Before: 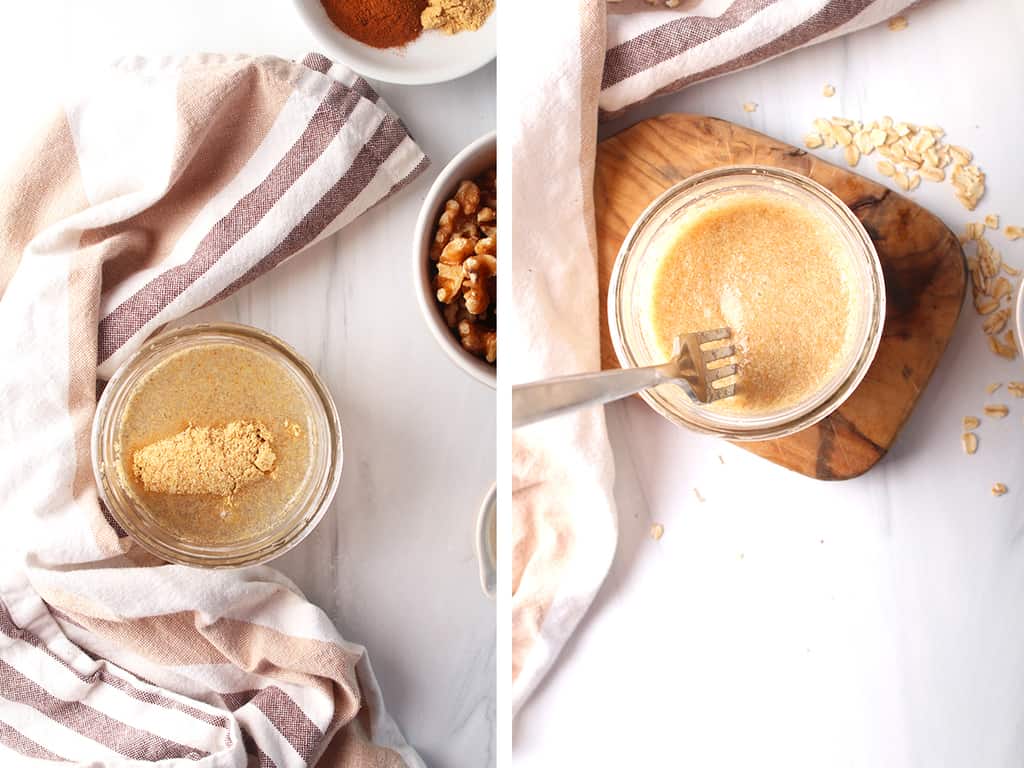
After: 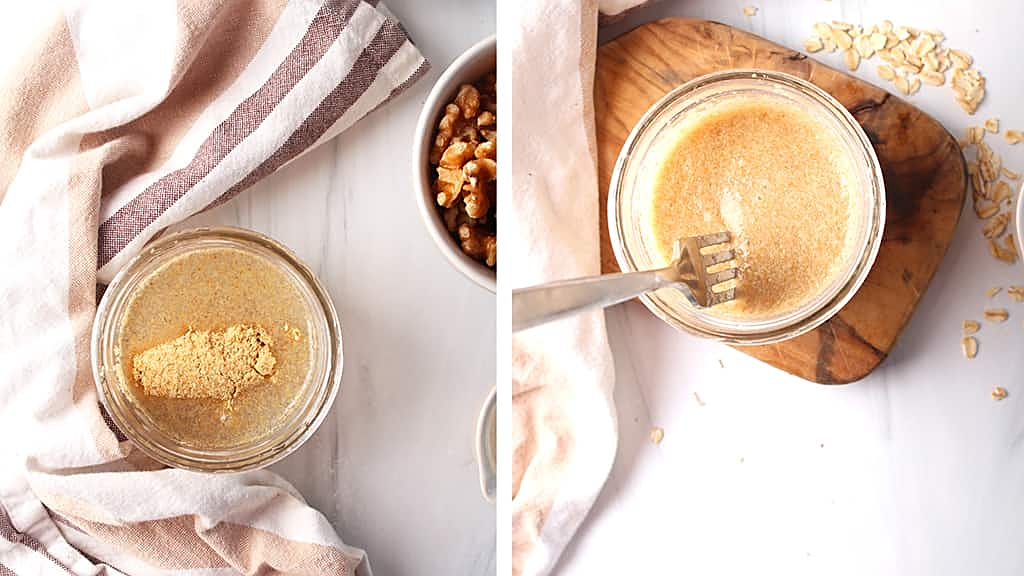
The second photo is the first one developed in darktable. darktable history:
haze removal: compatibility mode true, adaptive false
crop and rotate: top 12.5%, bottom 12.5%
sharpen: on, module defaults
